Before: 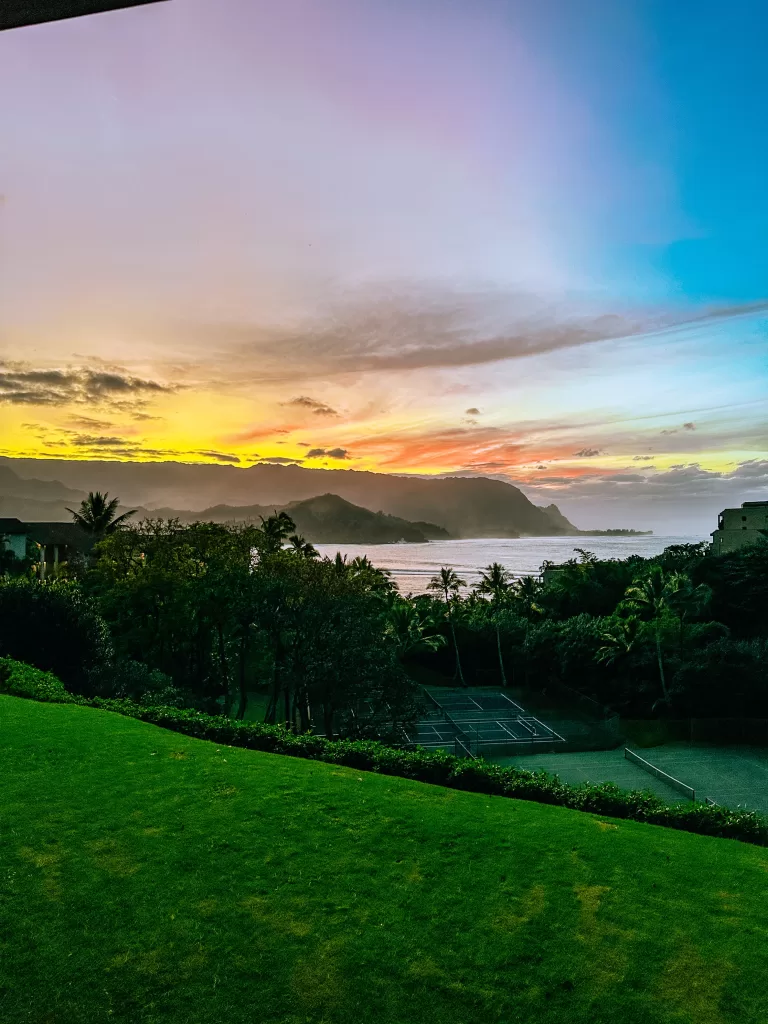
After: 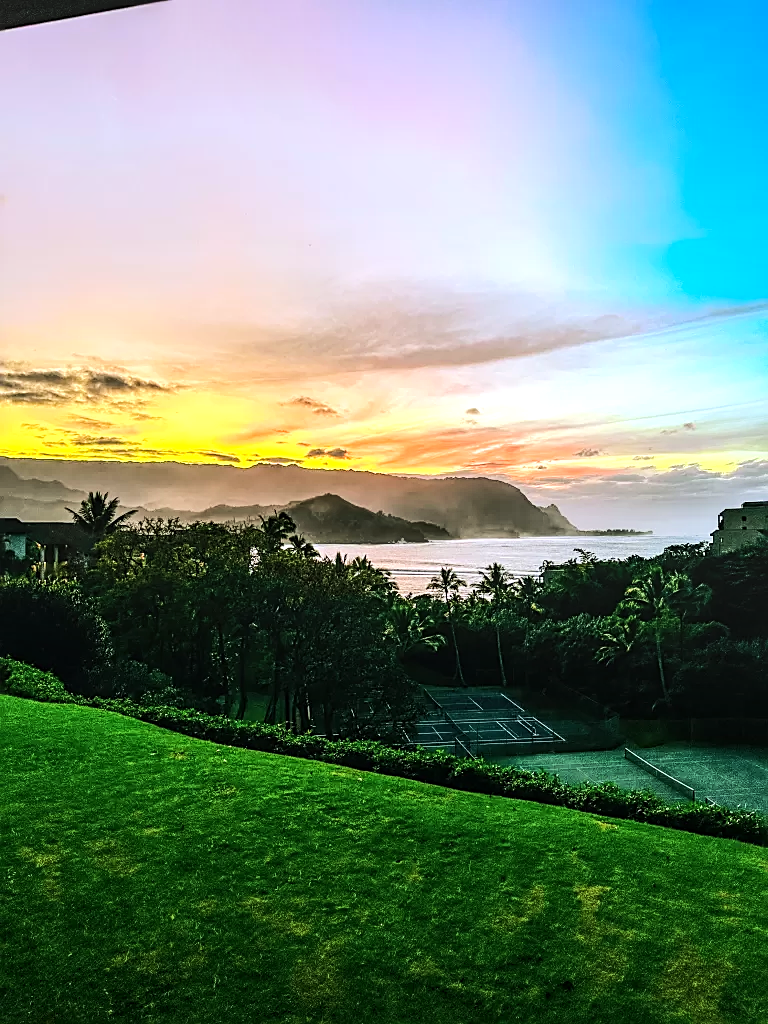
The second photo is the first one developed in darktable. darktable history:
white balance: emerald 1
rgb curve: curves: ch0 [(0, 0) (0.284, 0.292) (0.505, 0.644) (1, 1)]; ch1 [(0, 0) (0.284, 0.292) (0.505, 0.644) (1, 1)]; ch2 [(0, 0) (0.284, 0.292) (0.505, 0.644) (1, 1)], compensate middle gray true
rotate and perspective: automatic cropping original format, crop left 0, crop top 0
tone equalizer: -8 EV -0.417 EV, -7 EV -0.389 EV, -6 EV -0.333 EV, -5 EV -0.222 EV, -3 EV 0.222 EV, -2 EV 0.333 EV, -1 EV 0.389 EV, +0 EV 0.417 EV, edges refinement/feathering 500, mask exposure compensation -1.57 EV, preserve details no
sharpen: on, module defaults
exposure: exposure 0.236 EV, compensate highlight preservation false
local contrast: on, module defaults
